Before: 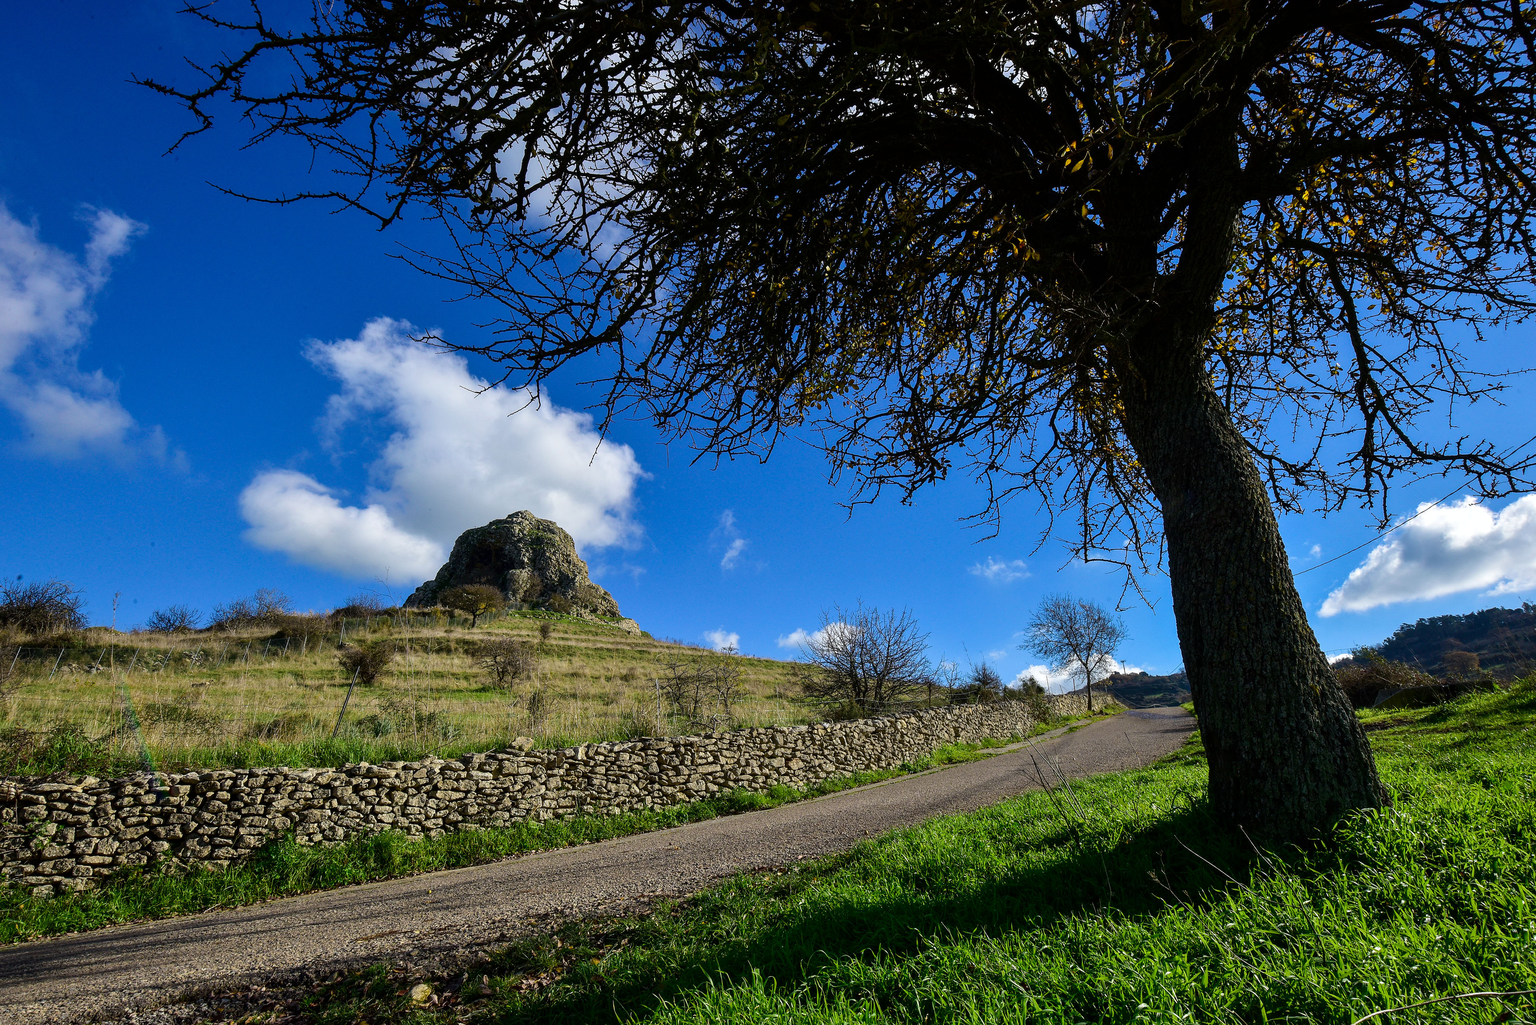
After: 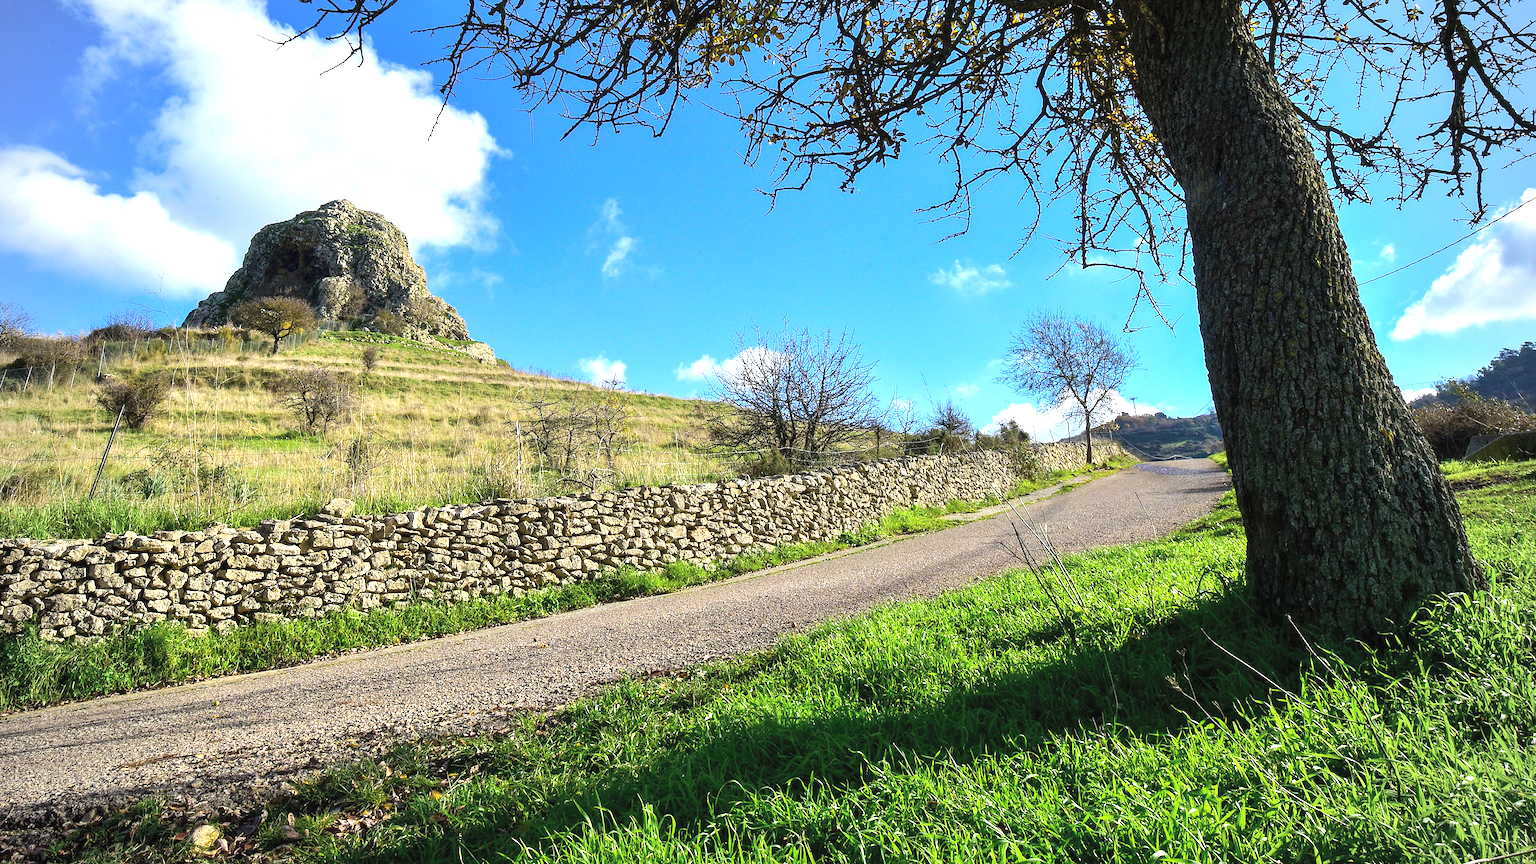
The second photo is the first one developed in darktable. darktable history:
exposure: black level correction 0, exposure 1.2 EV, compensate highlight preservation false
vignetting: fall-off radius 60.92%
contrast brightness saturation: brightness 0.15
crop and rotate: left 17.299%, top 35.115%, right 7.015%, bottom 1.024%
